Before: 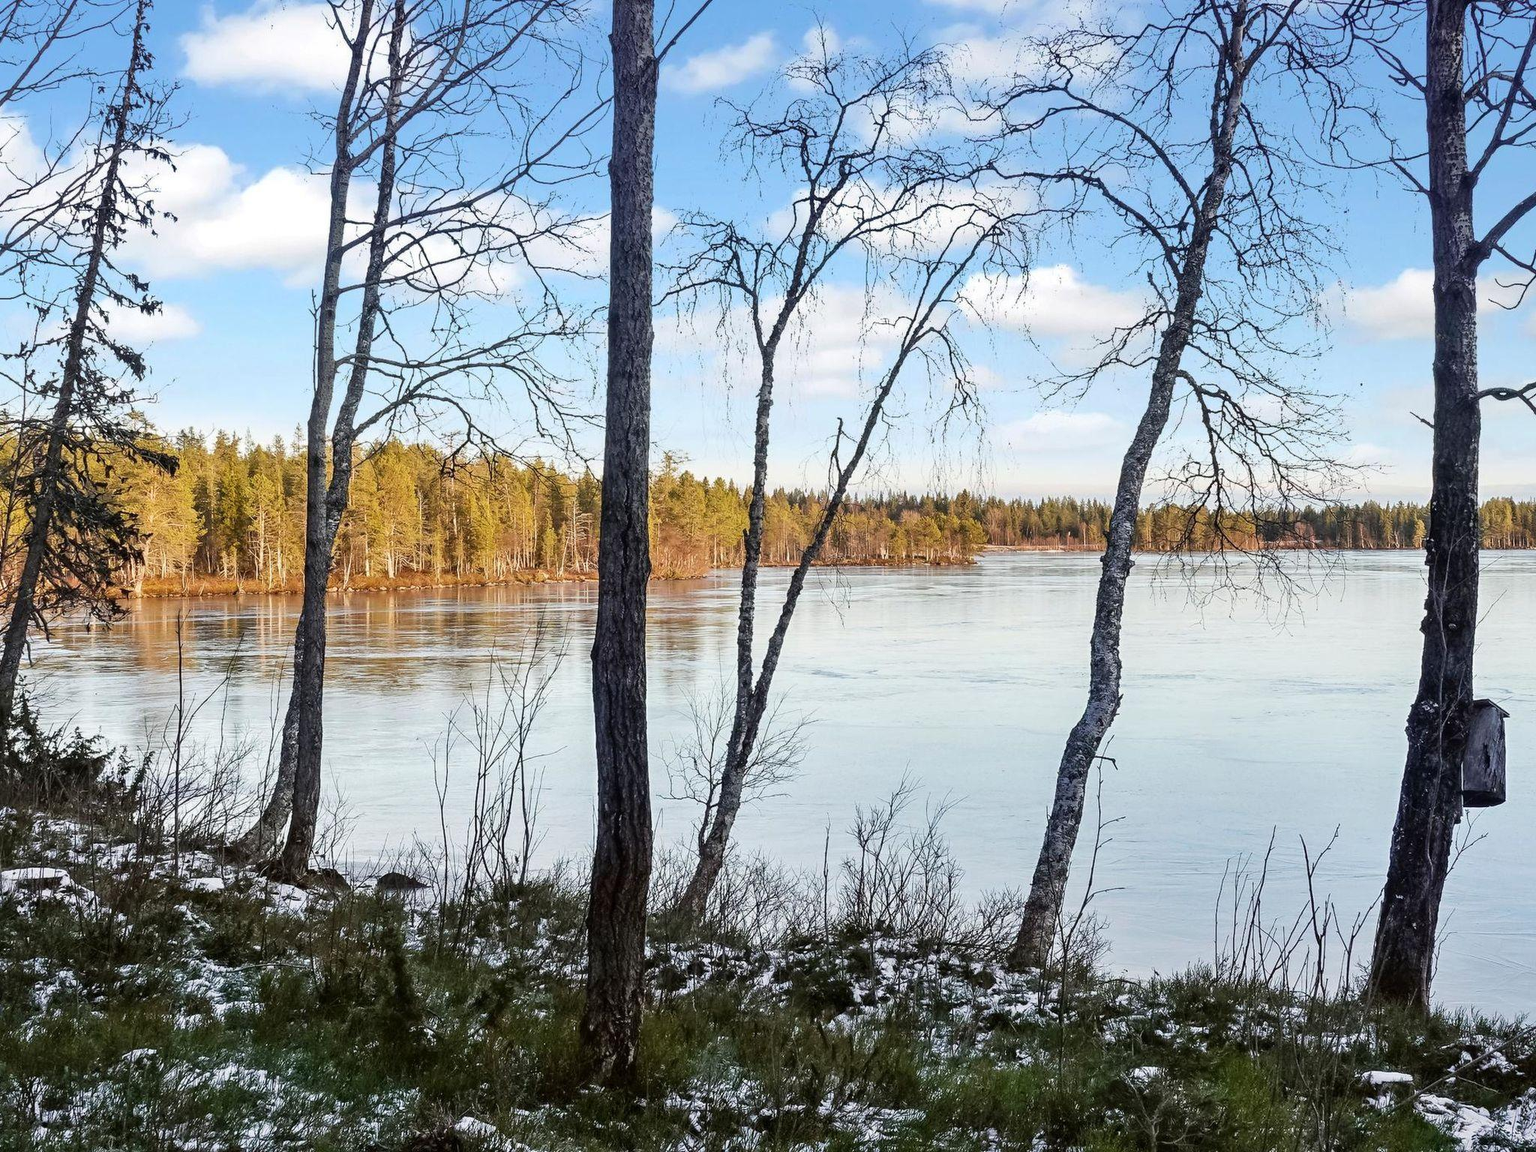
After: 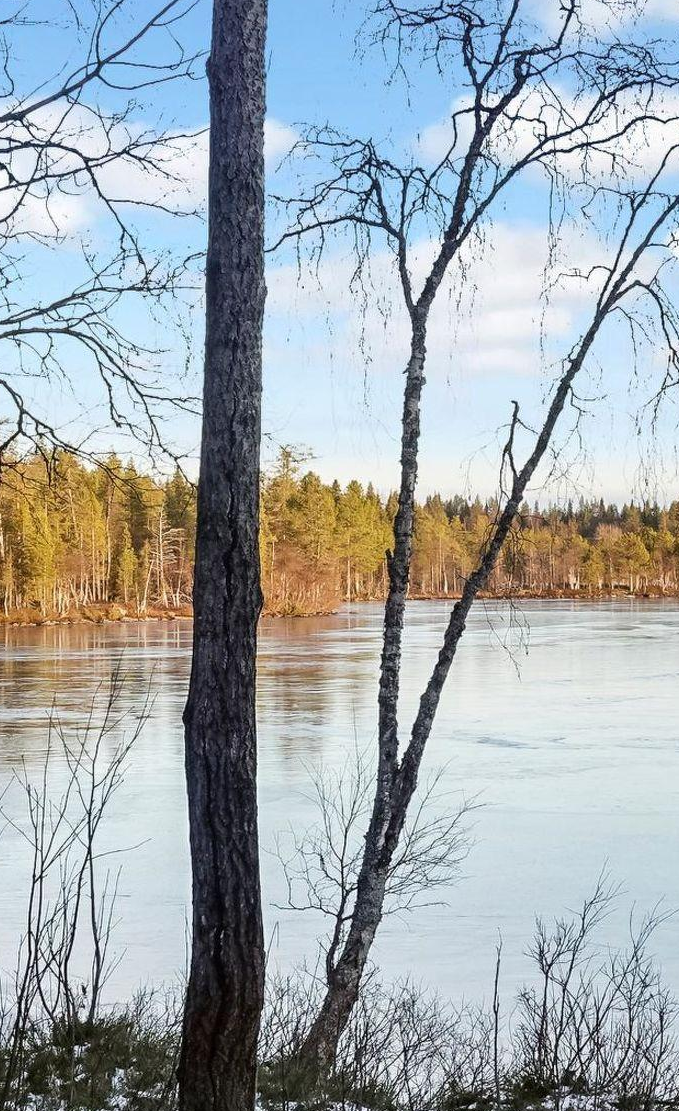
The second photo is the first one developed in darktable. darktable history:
crop and rotate: left 29.543%, top 10.184%, right 37.276%, bottom 17.471%
